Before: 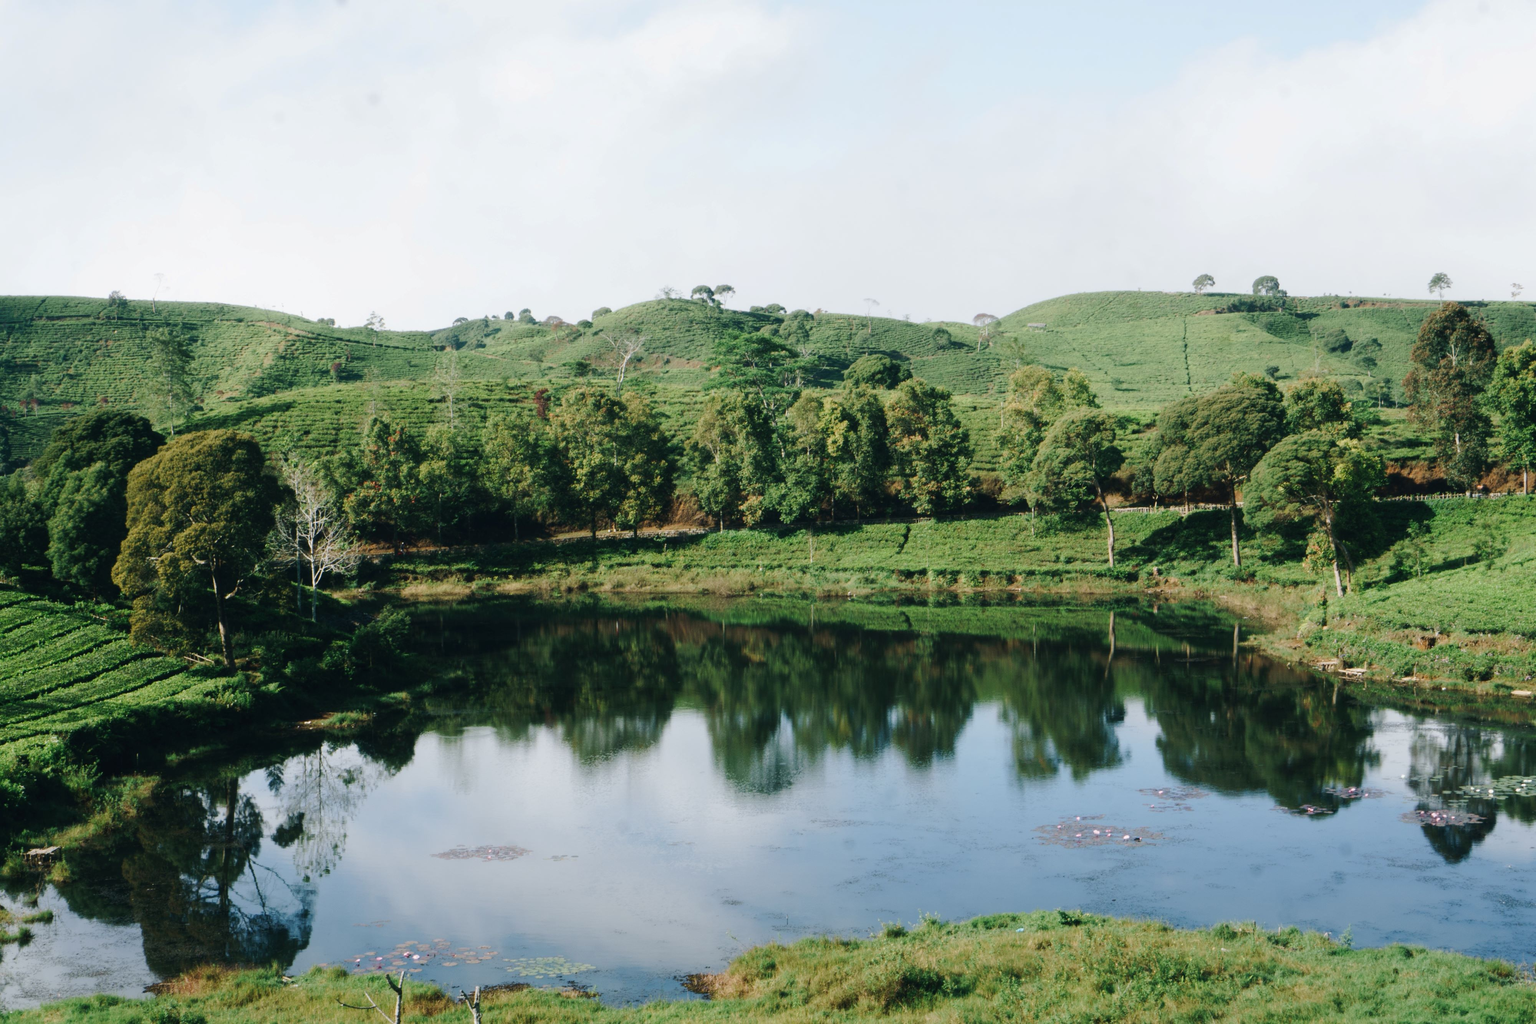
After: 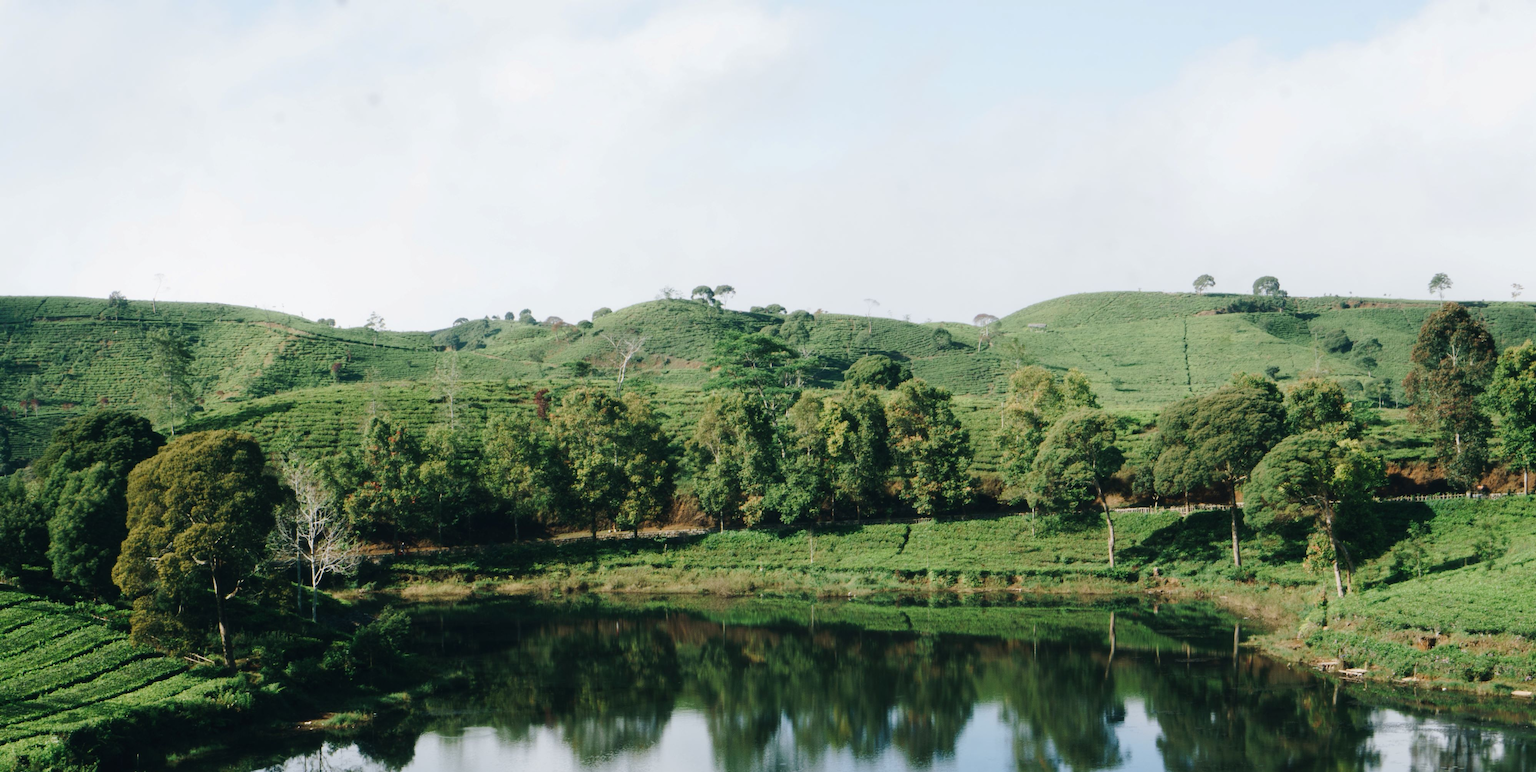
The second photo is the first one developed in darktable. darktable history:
crop: bottom 24.53%
